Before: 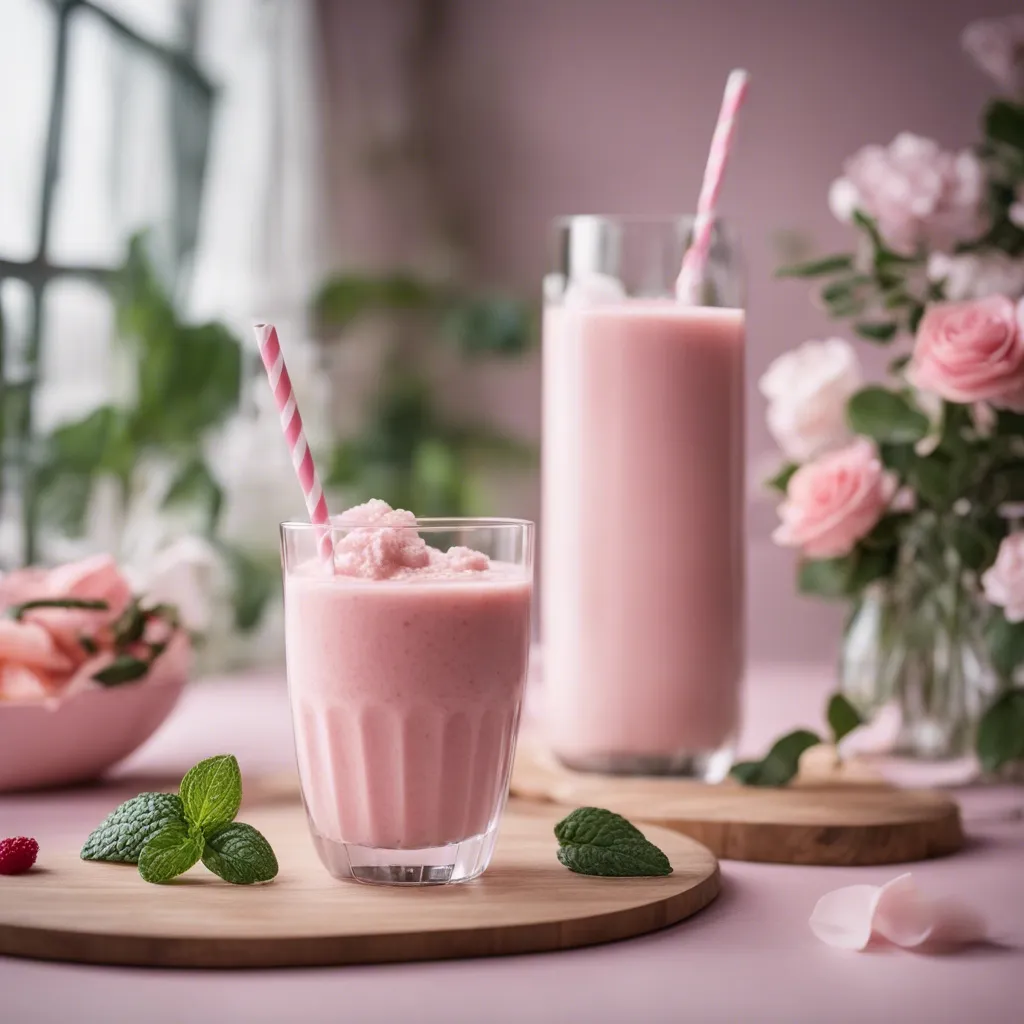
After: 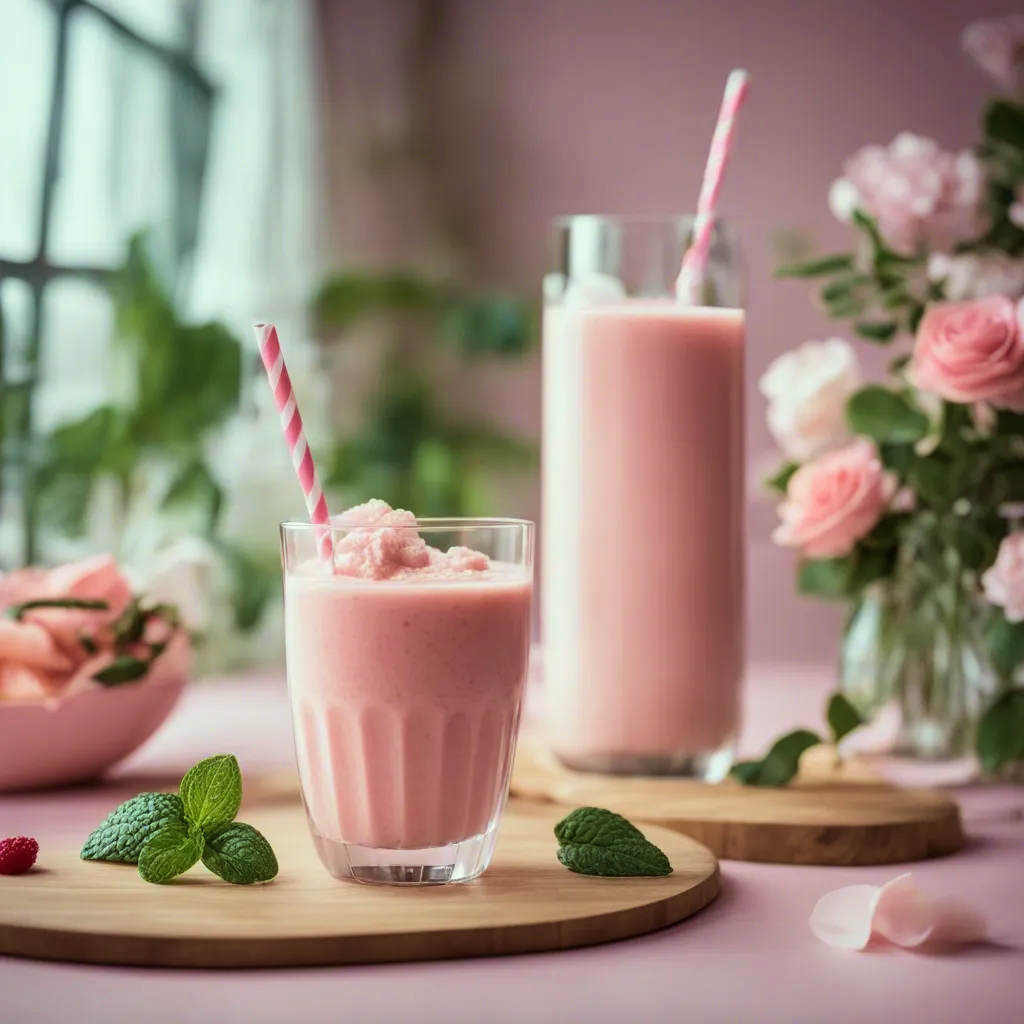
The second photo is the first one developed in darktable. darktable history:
velvia: strength 45%
exposure: black level correction 0.001, compensate highlight preservation false
color correction: highlights a* -8, highlights b* 3.1
